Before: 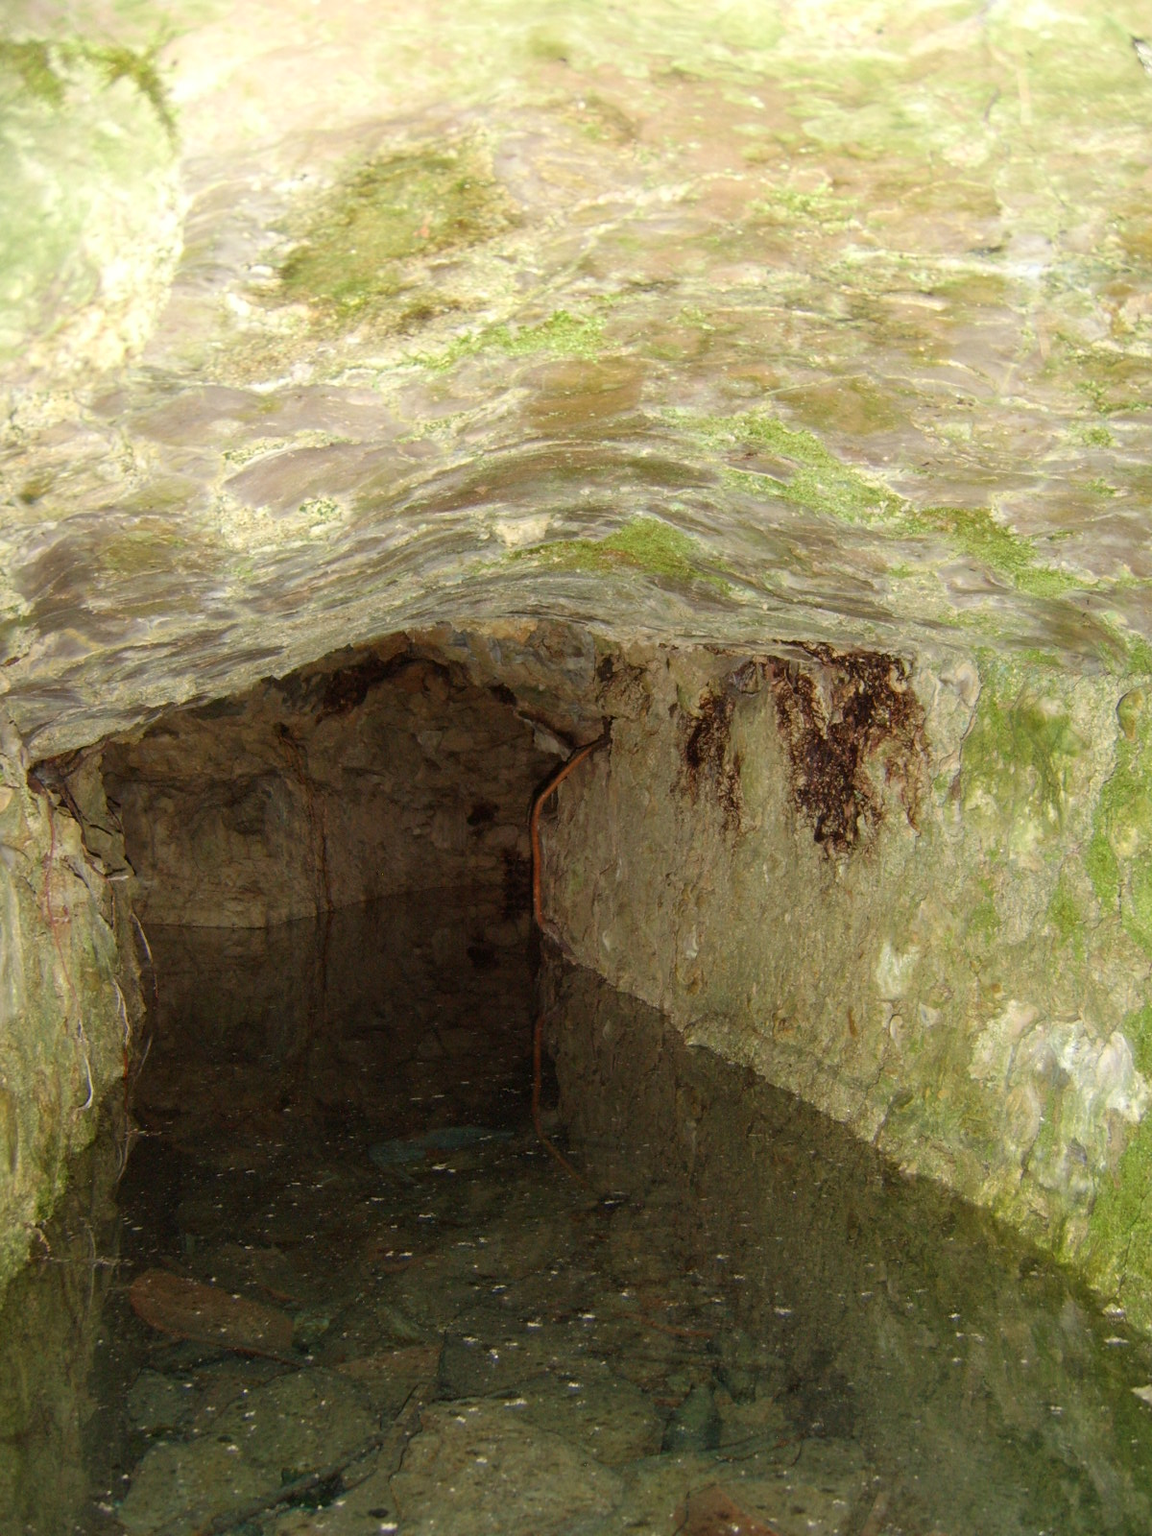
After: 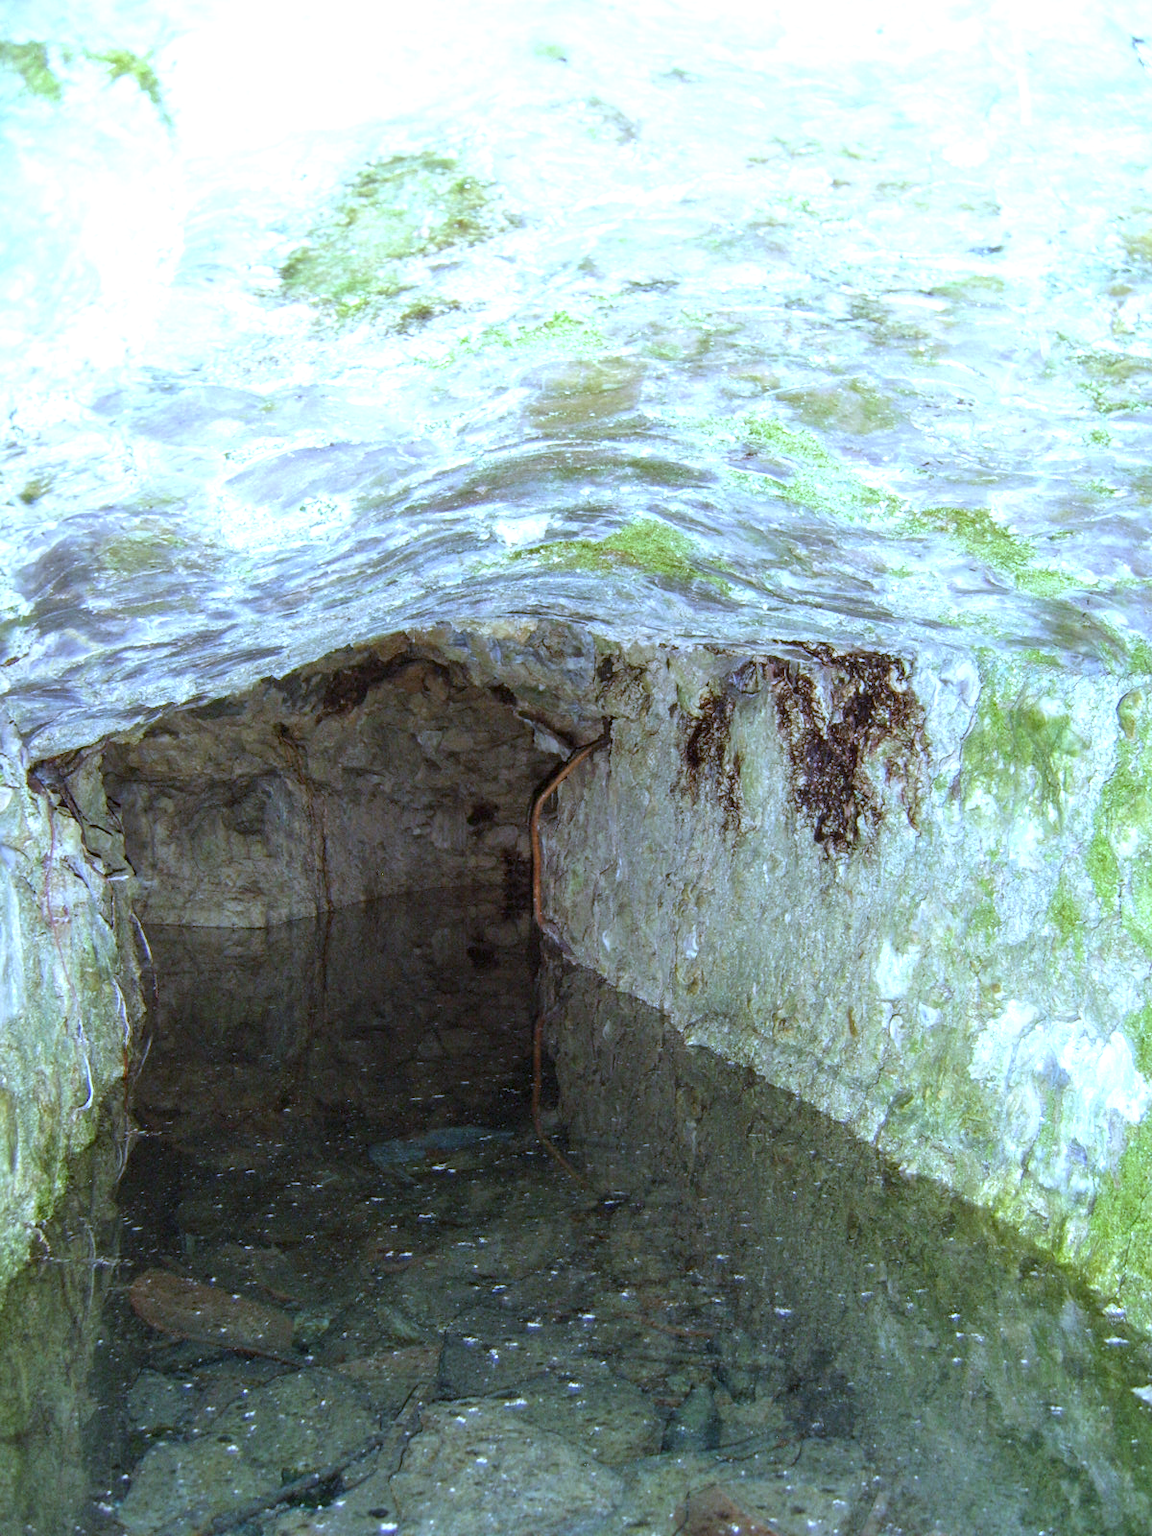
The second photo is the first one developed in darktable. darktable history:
local contrast: on, module defaults
exposure: black level correction 0, exposure 0.95 EV, compensate exposure bias true, compensate highlight preservation false
white balance: red 0.766, blue 1.537
